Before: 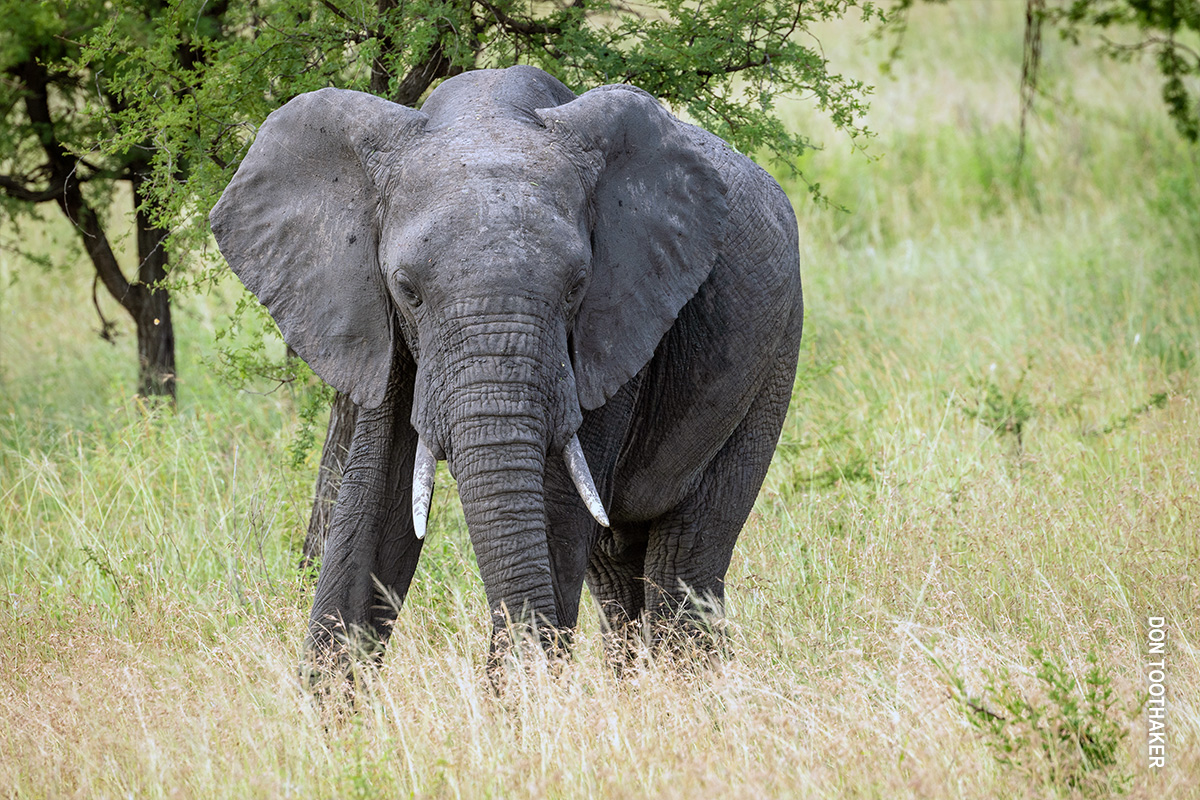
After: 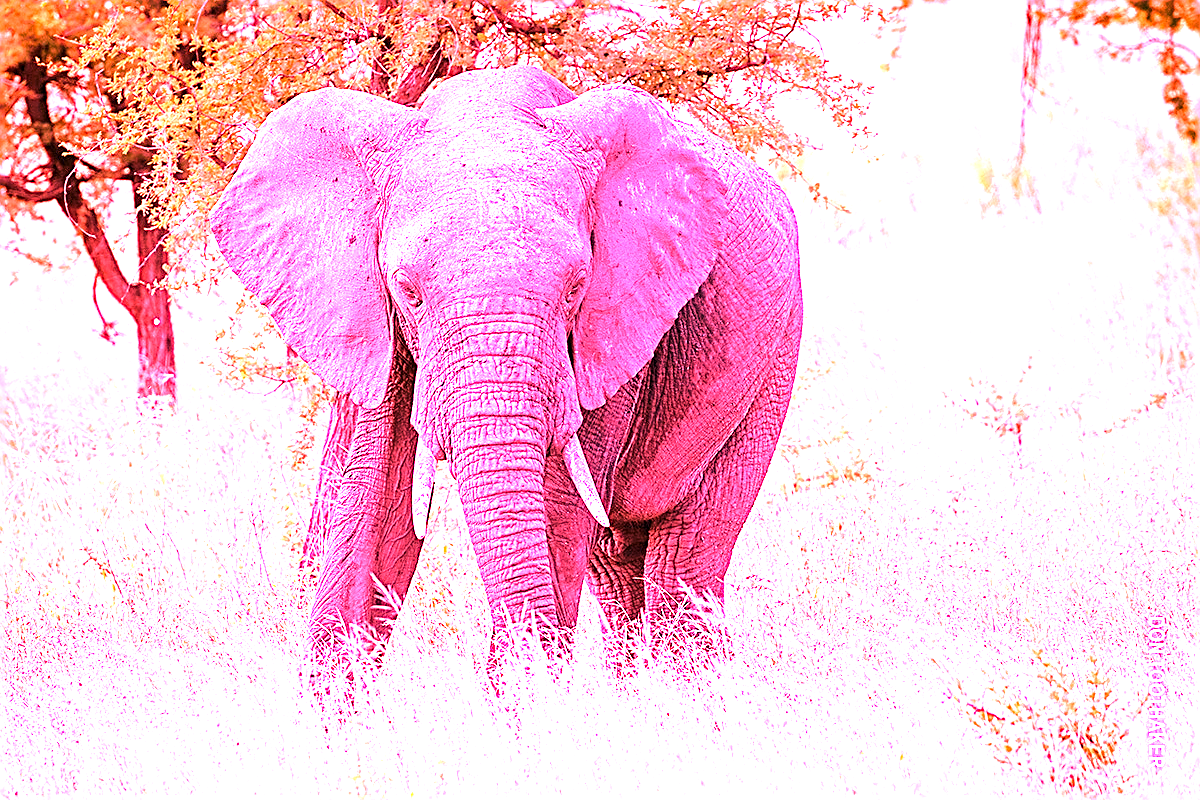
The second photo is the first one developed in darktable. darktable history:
sharpen: on, module defaults
white balance: red 4.26, blue 1.802
exposure: black level correction 0, exposure 1.3 EV, compensate exposure bias true, compensate highlight preservation false
